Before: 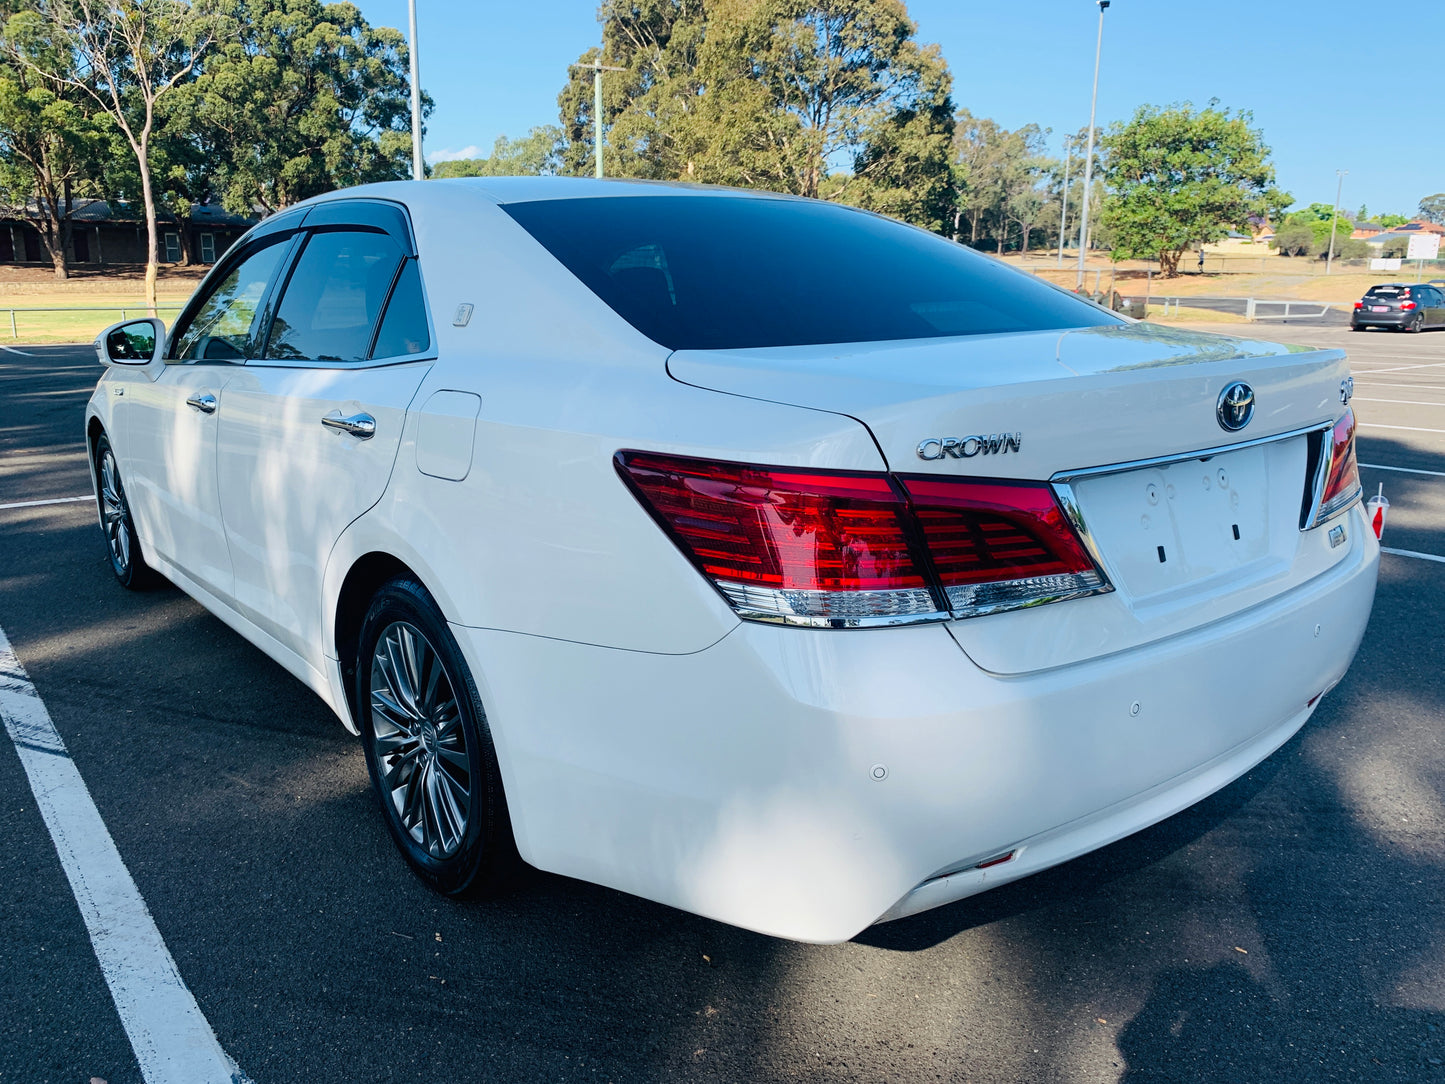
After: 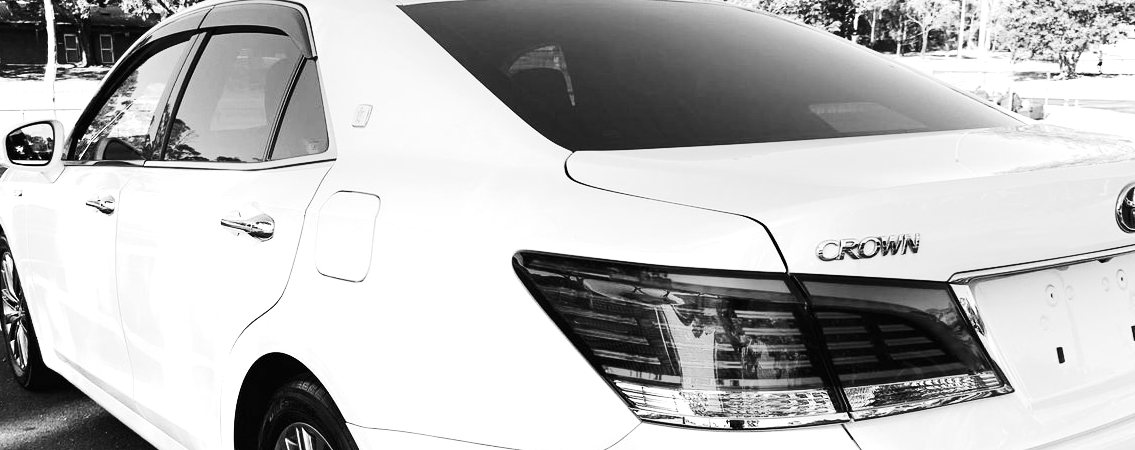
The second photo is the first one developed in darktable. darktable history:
exposure: black level correction 0, exposure 1.2 EV, compensate exposure bias true, compensate highlight preservation false
crop: left 7.036%, top 18.398%, right 14.379%, bottom 40.043%
contrast brightness saturation: contrast 0.28
monochrome: a 16.06, b 15.48, size 1
